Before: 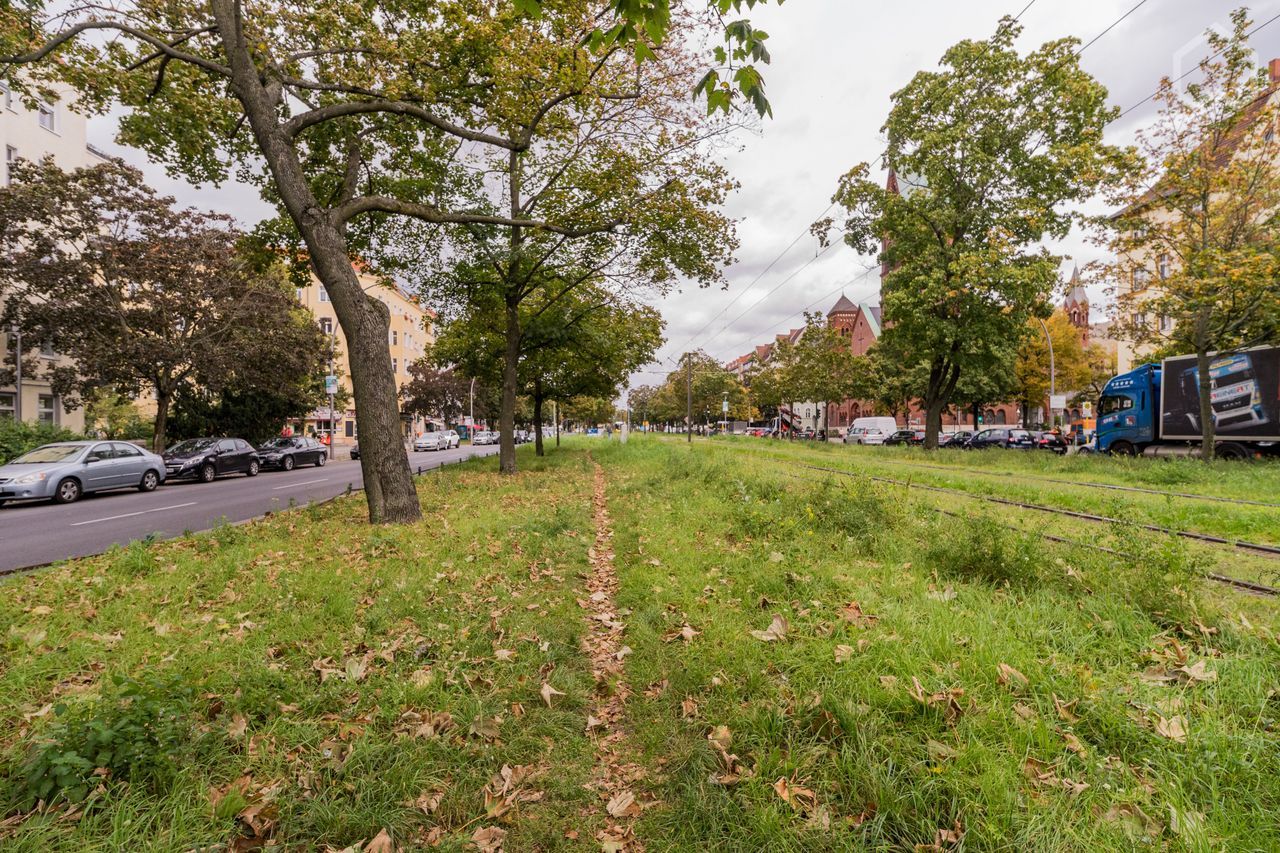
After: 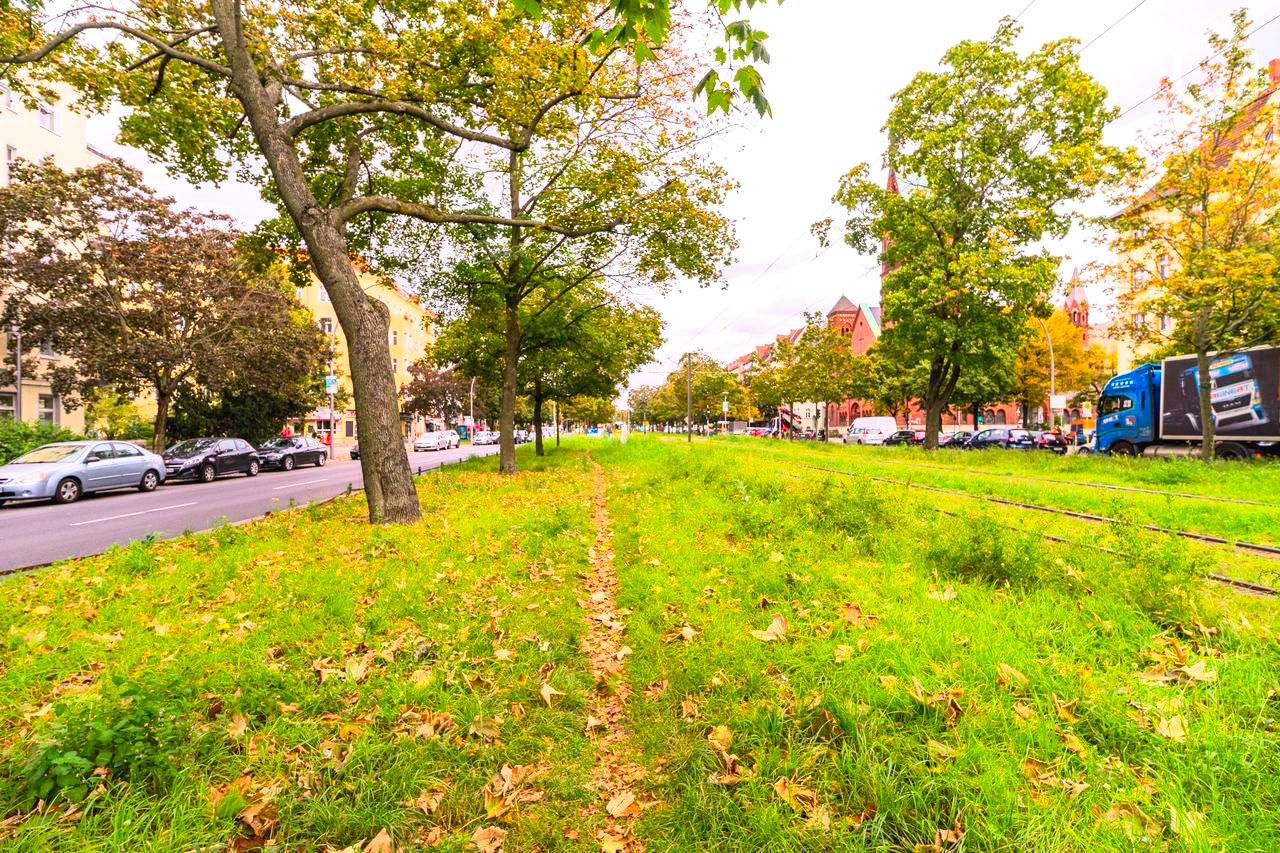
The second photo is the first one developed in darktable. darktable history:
contrast brightness saturation: contrast 0.2, brightness 0.2, saturation 0.8
exposure: black level correction 0, exposure 0.5 EV, compensate exposure bias true, compensate highlight preservation false
